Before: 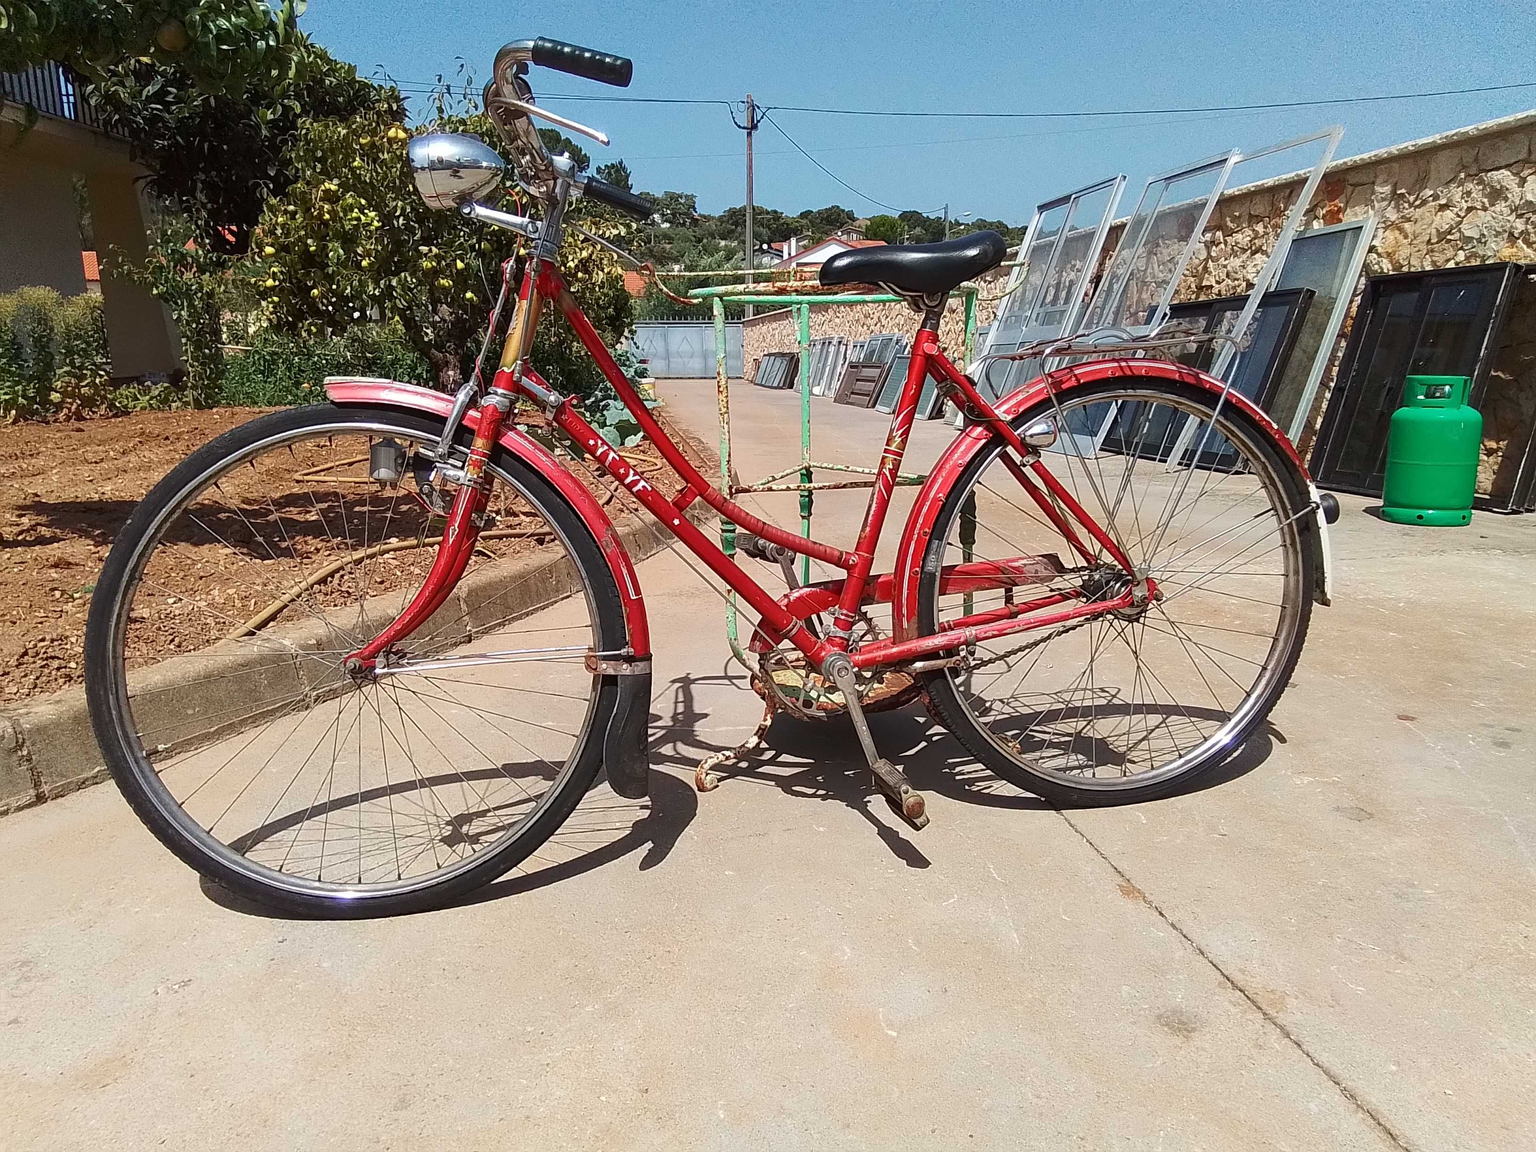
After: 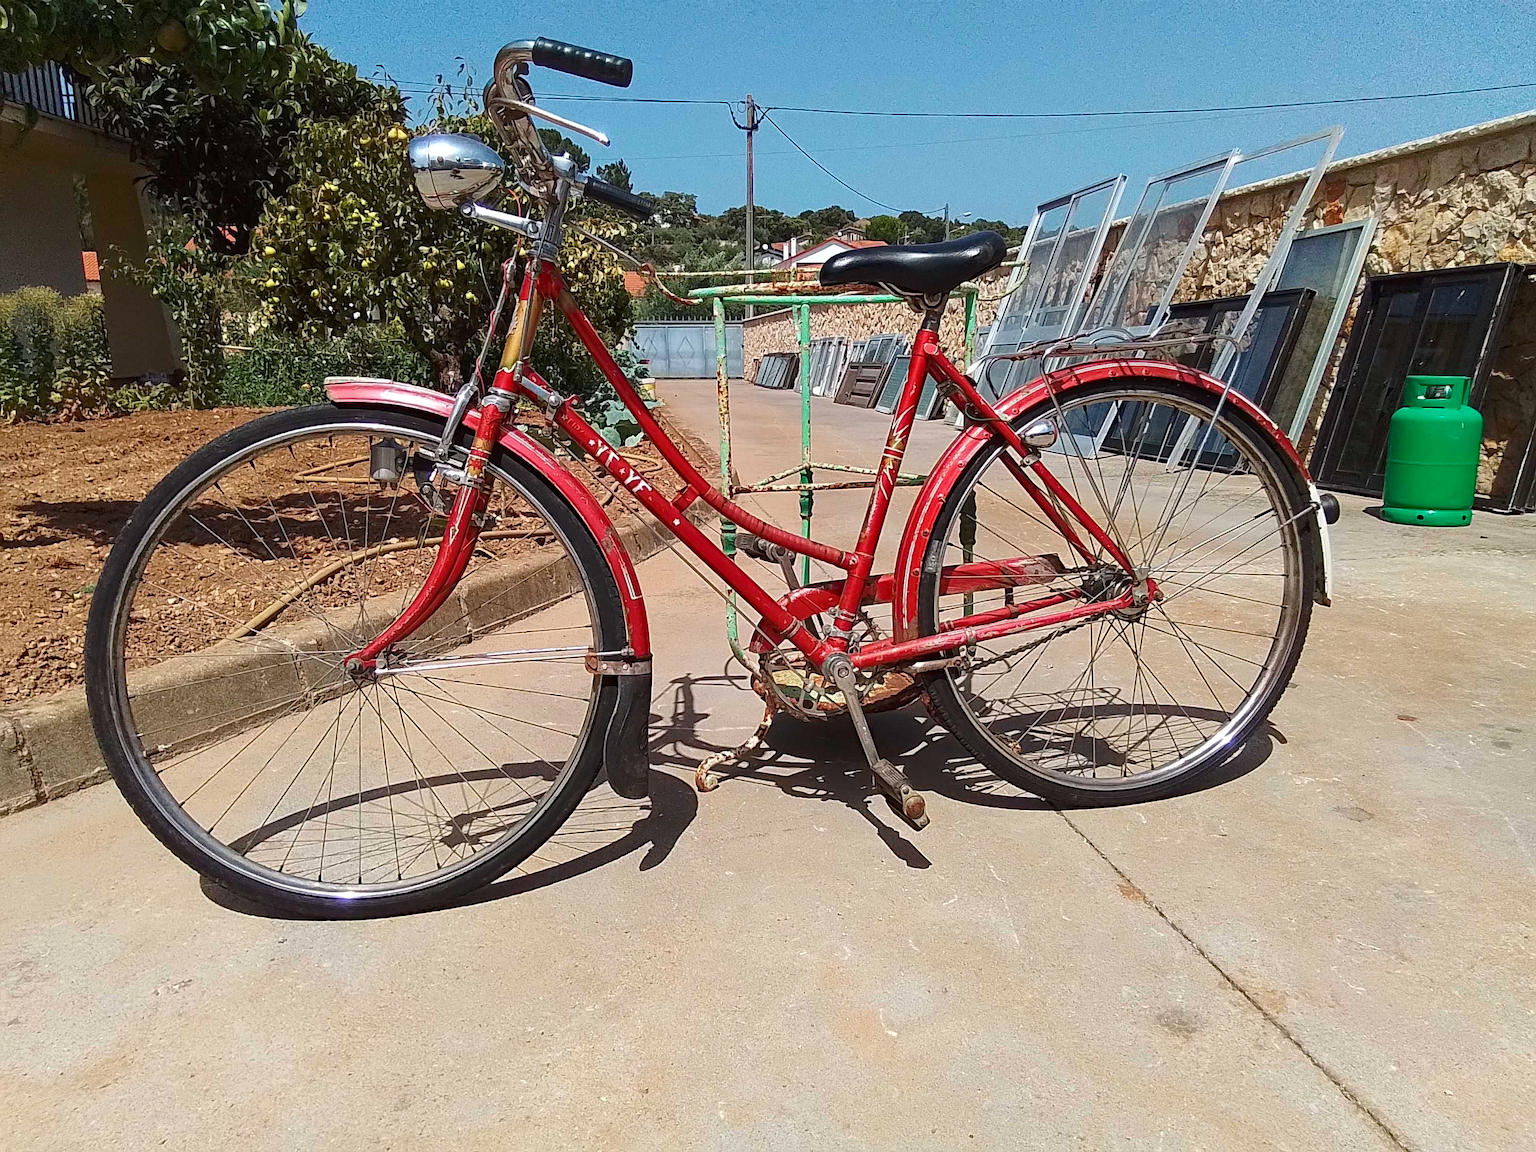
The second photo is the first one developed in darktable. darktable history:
haze removal: strength 0.283, distance 0.252, compatibility mode true, adaptive false
